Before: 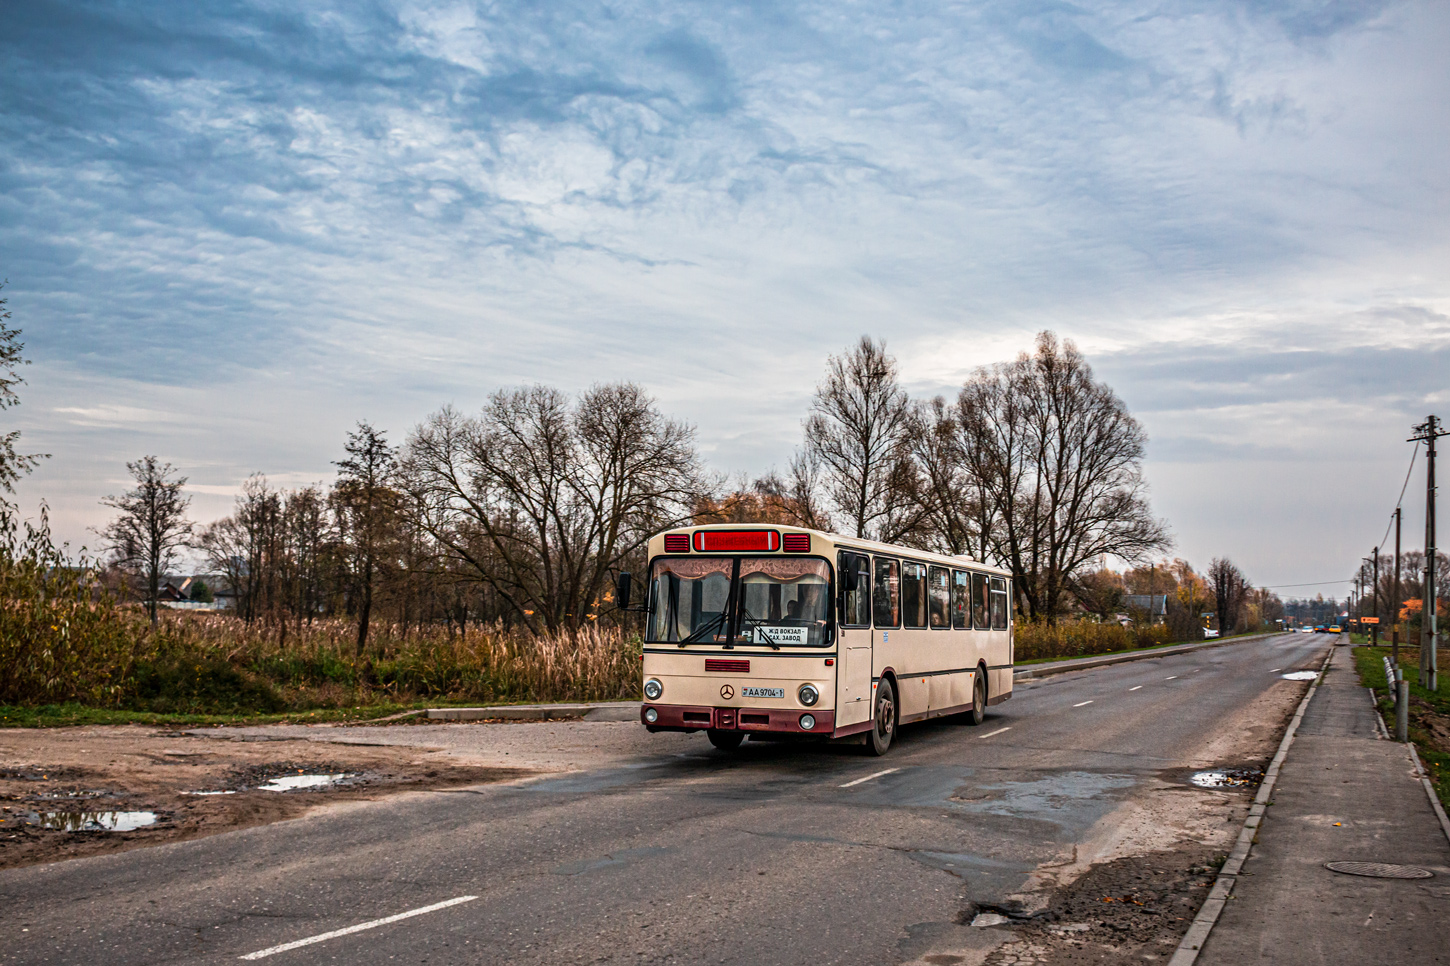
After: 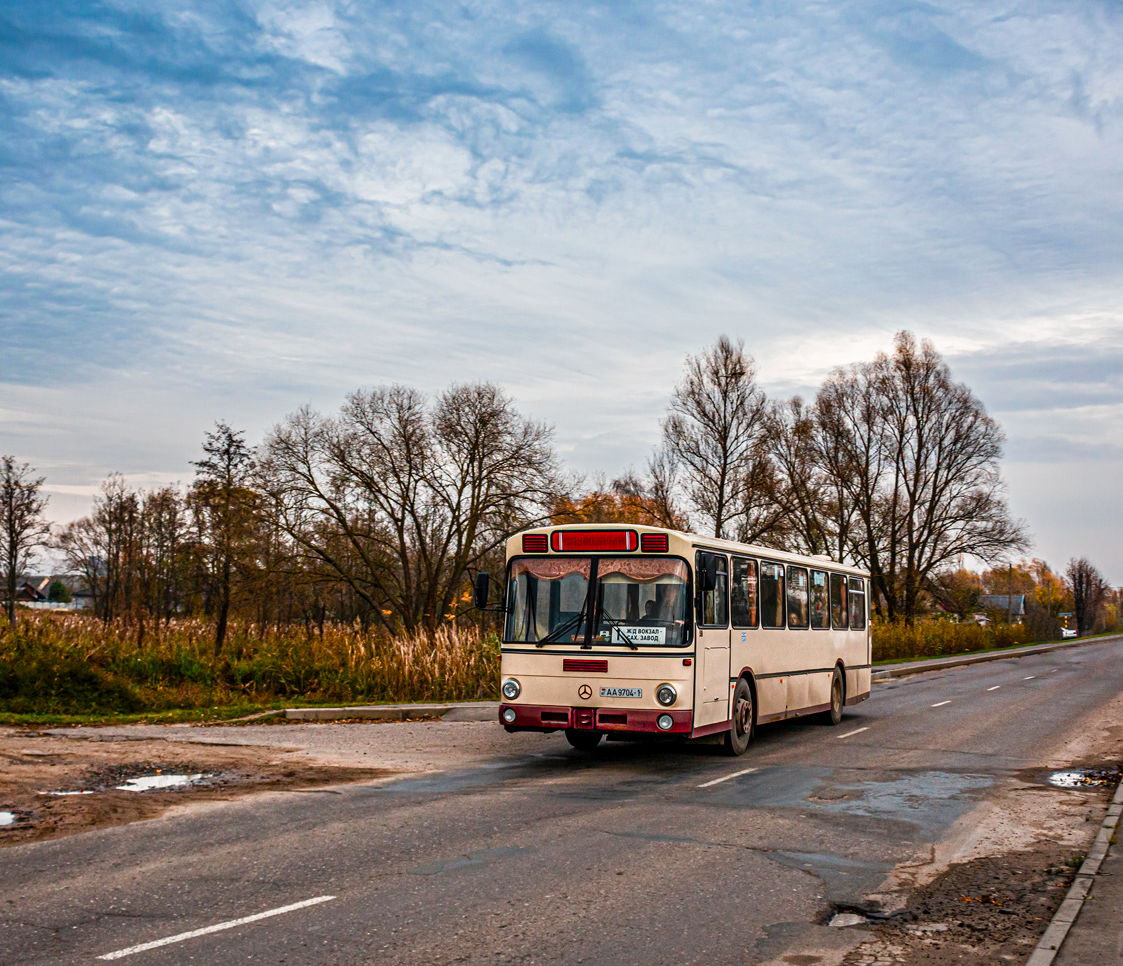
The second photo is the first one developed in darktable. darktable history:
crop: left 9.85%, right 12.692%
color balance rgb: perceptual saturation grading › global saturation 24.469%, perceptual saturation grading › highlights -24.609%, perceptual saturation grading › mid-tones 24.317%, perceptual saturation grading › shadows 39.576%
